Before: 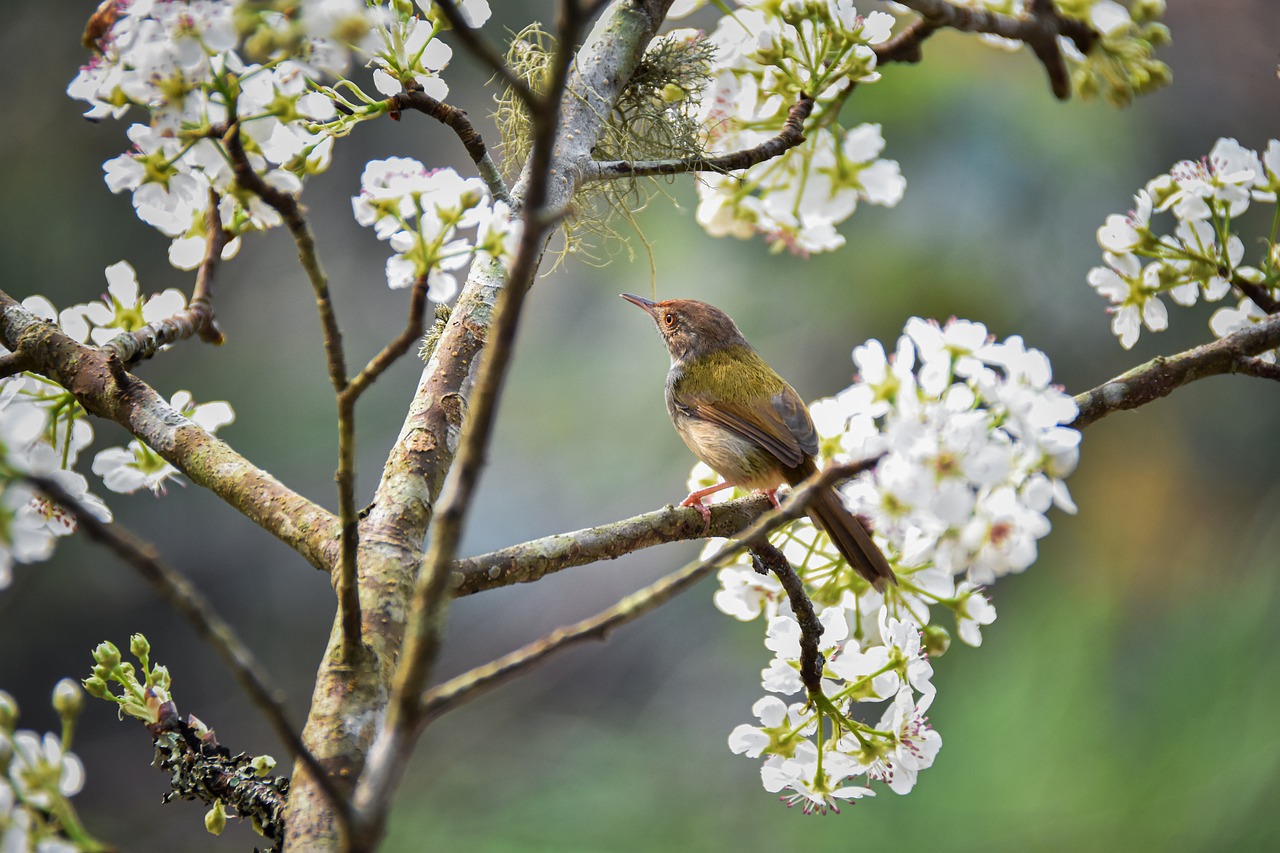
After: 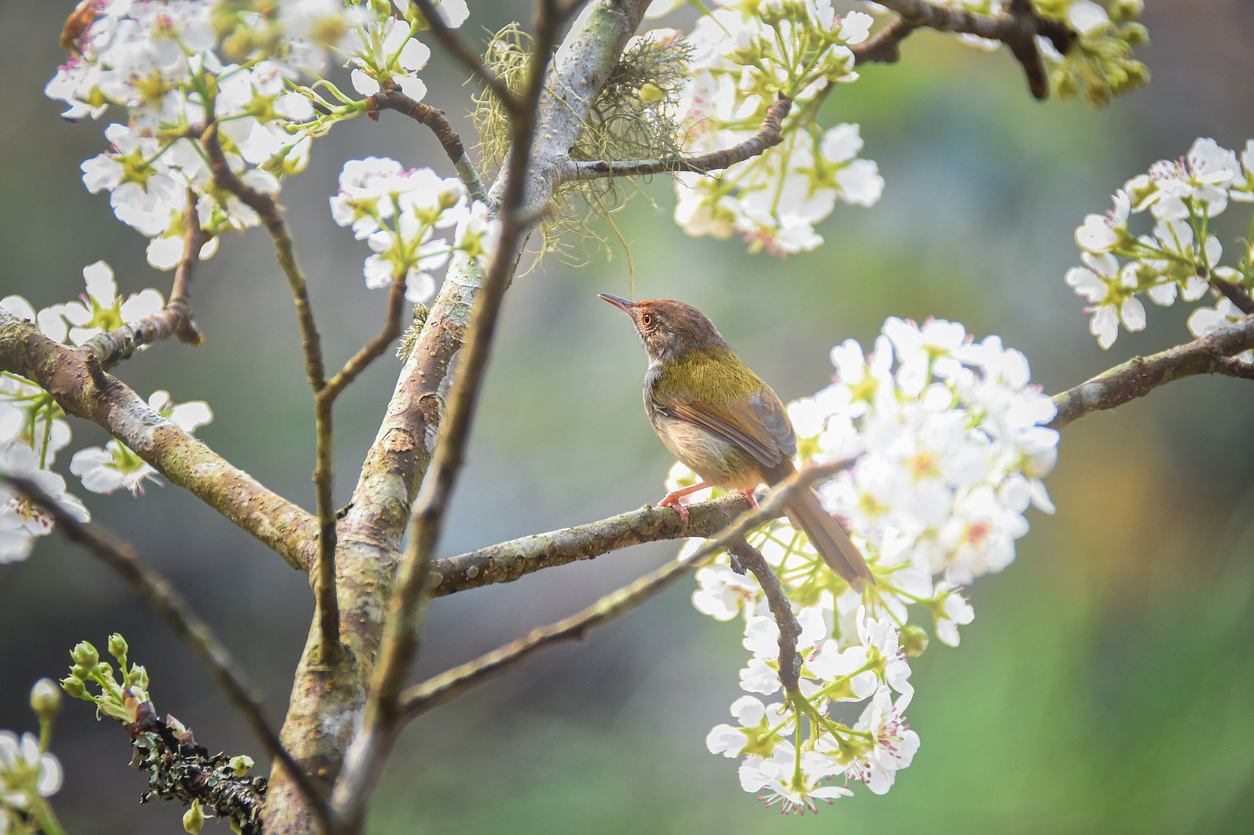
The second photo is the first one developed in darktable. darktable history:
bloom: on, module defaults
crop: left 1.743%, right 0.268%, bottom 2.011%
white balance: emerald 1
